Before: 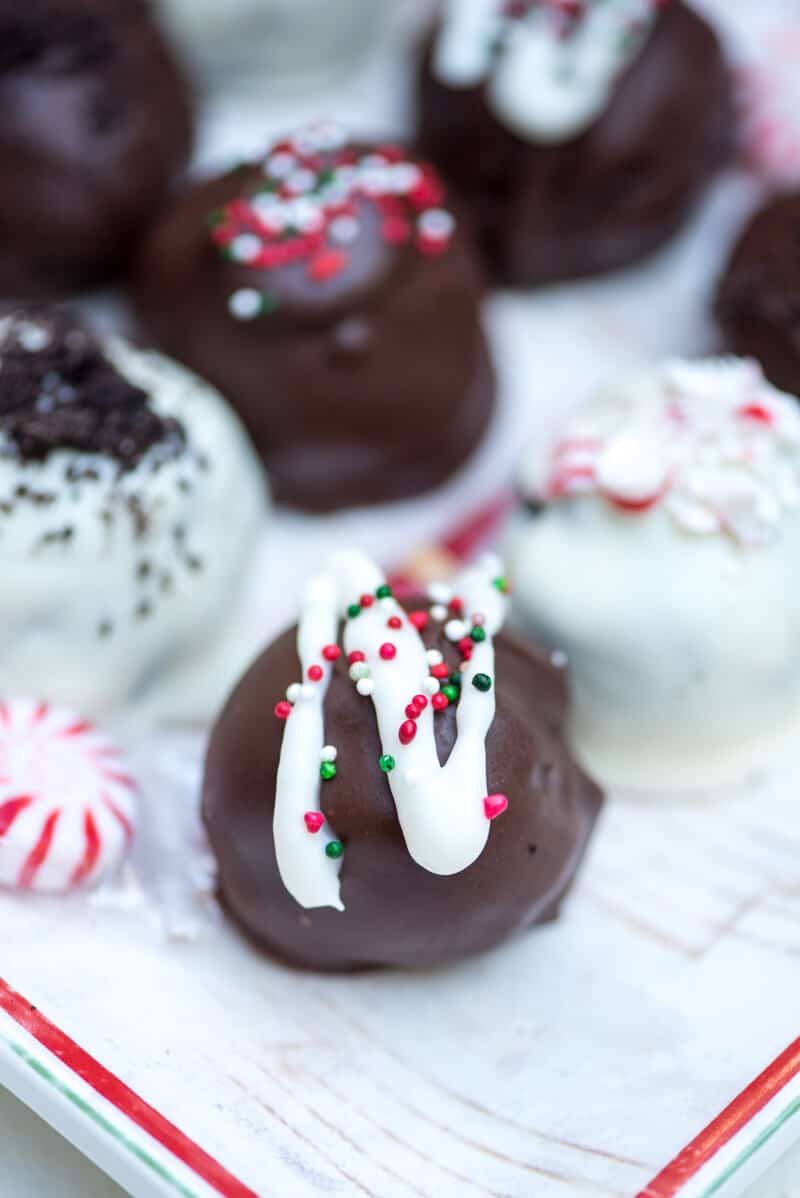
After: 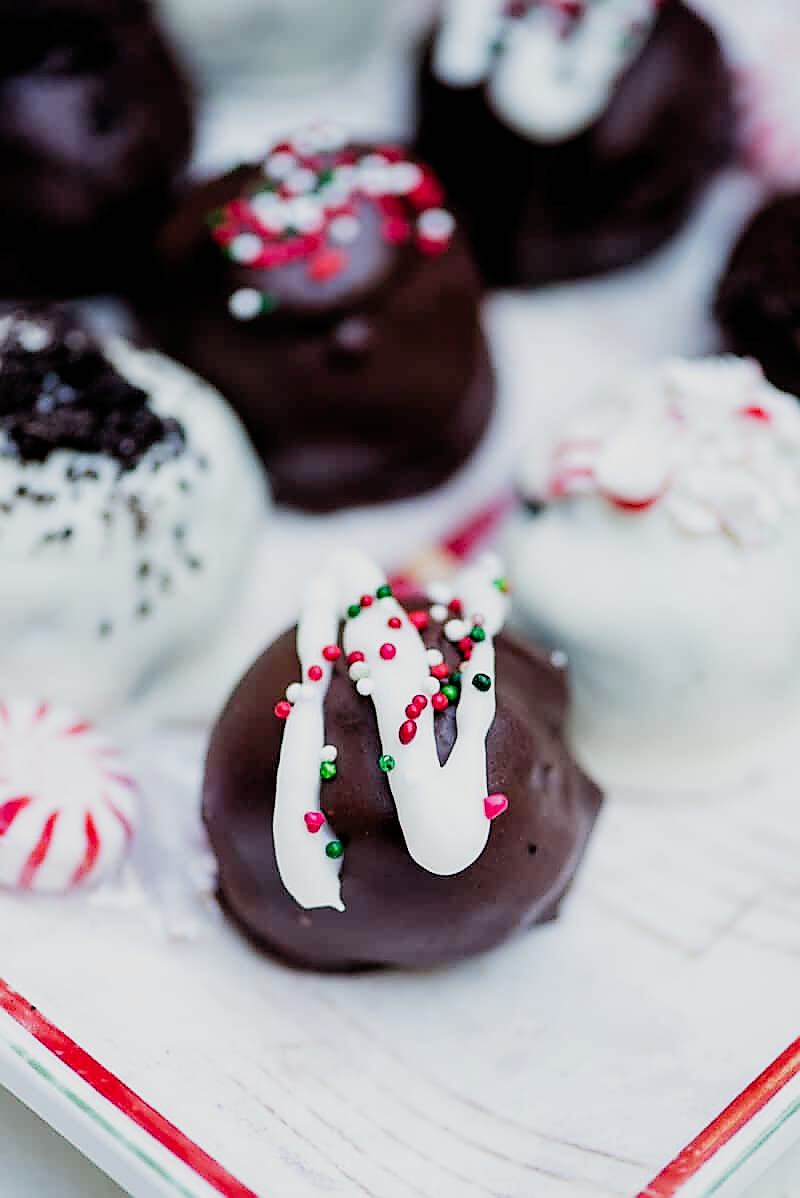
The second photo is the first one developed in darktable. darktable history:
sharpen: radius 1.382, amount 1.255, threshold 0.849
filmic rgb: black relative exposure -5.01 EV, white relative exposure 3.97 EV, hardness 2.89, contrast 1.297, preserve chrominance no, color science v5 (2021)
